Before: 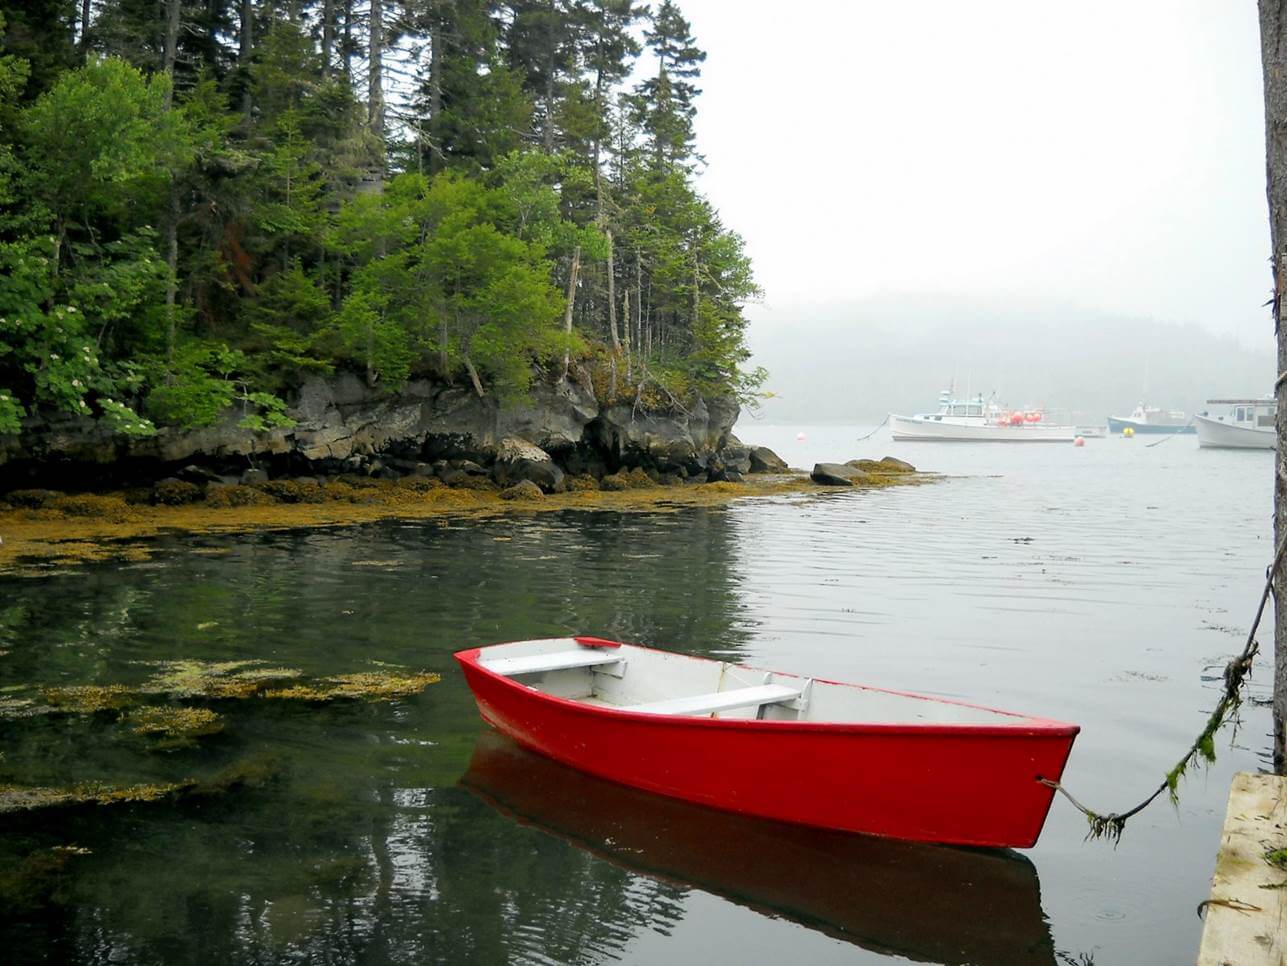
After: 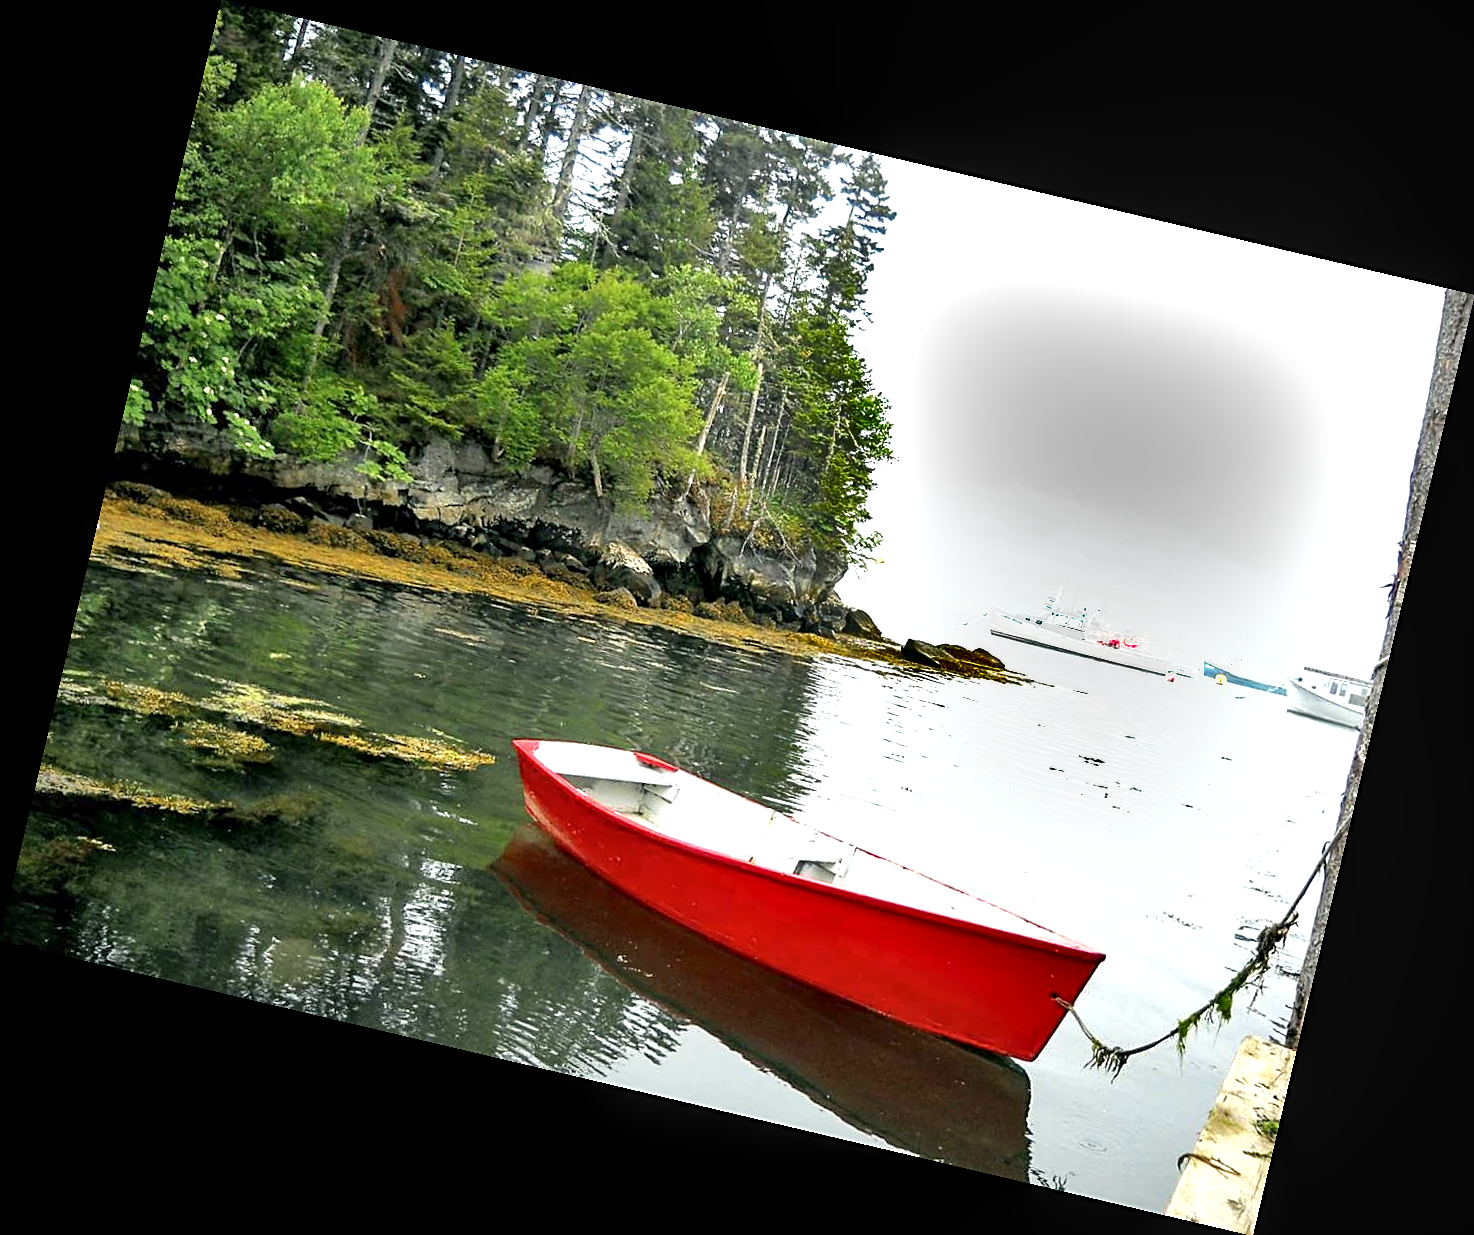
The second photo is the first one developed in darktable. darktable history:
rotate and perspective: rotation 13.27°, automatic cropping off
local contrast: highlights 83%, shadows 81%
sharpen: amount 0.6
shadows and highlights: shadows 30.63, highlights -63.22, shadows color adjustment 98%, highlights color adjustment 58.61%, soften with gaussian
exposure: black level correction 0, exposure 1 EV, compensate exposure bias true, compensate highlight preservation false
